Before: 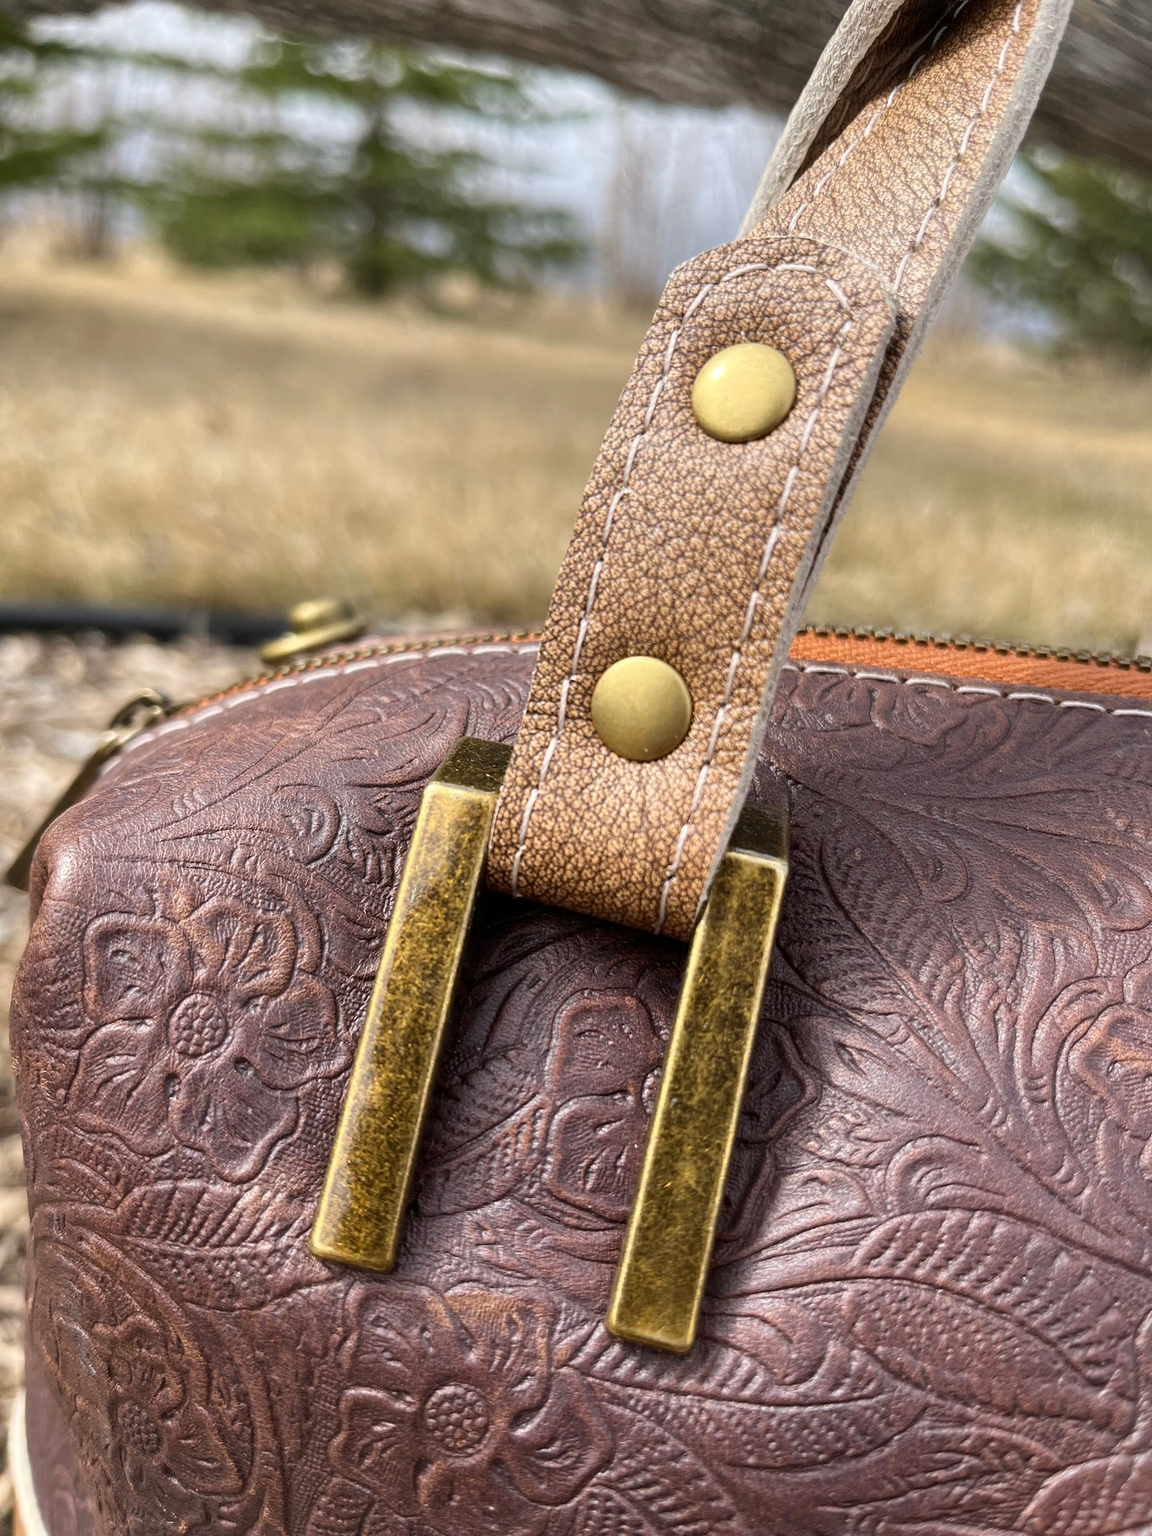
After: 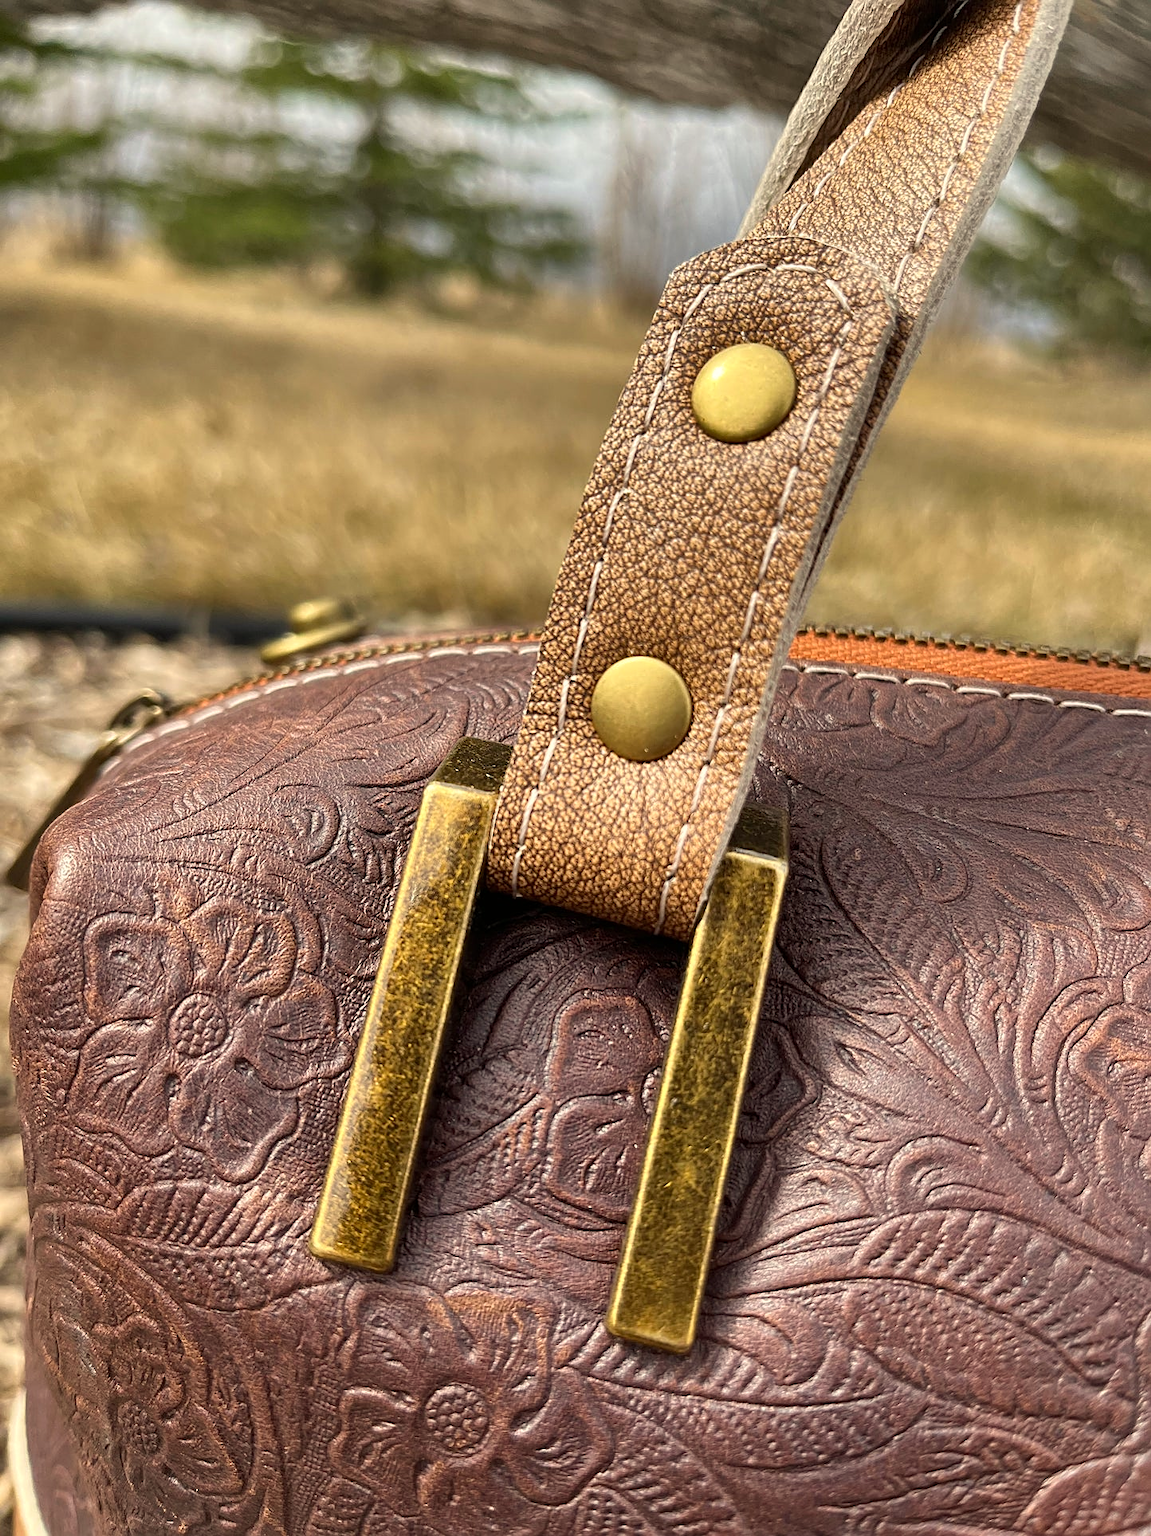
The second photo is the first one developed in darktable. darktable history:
white balance: red 1.029, blue 0.92
shadows and highlights: radius 108.52, shadows 40.68, highlights -72.88, low approximation 0.01, soften with gaussian
sharpen: on, module defaults
contrast brightness saturation: saturation 0.1
